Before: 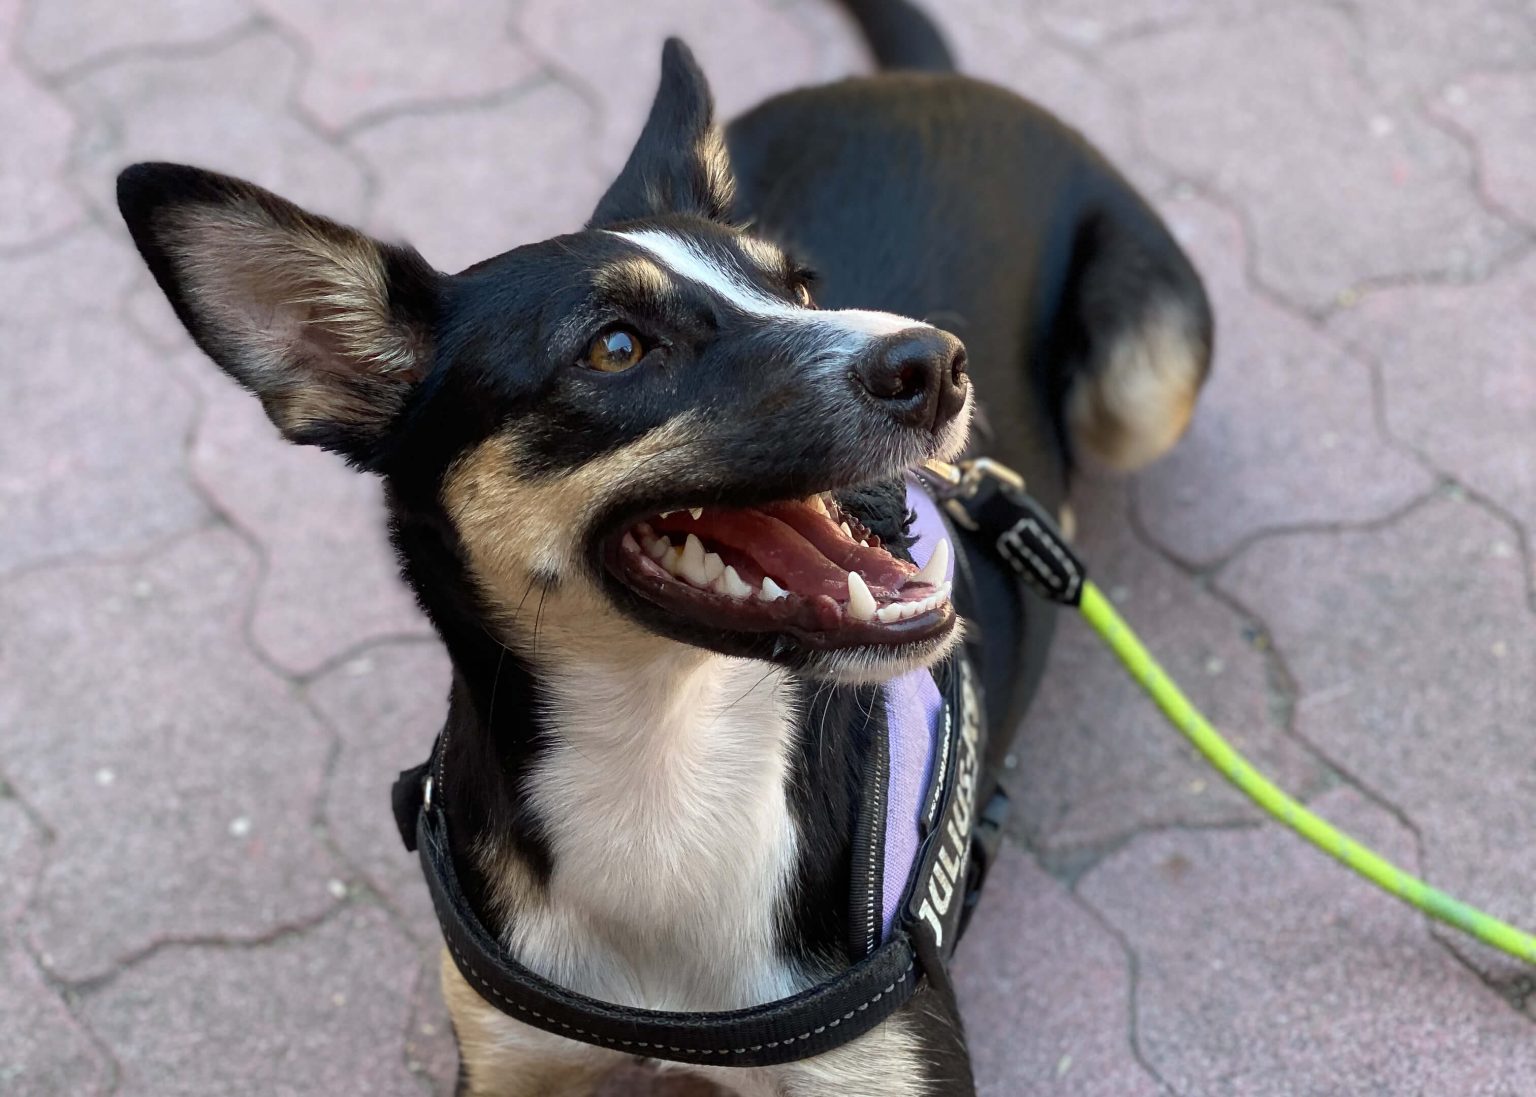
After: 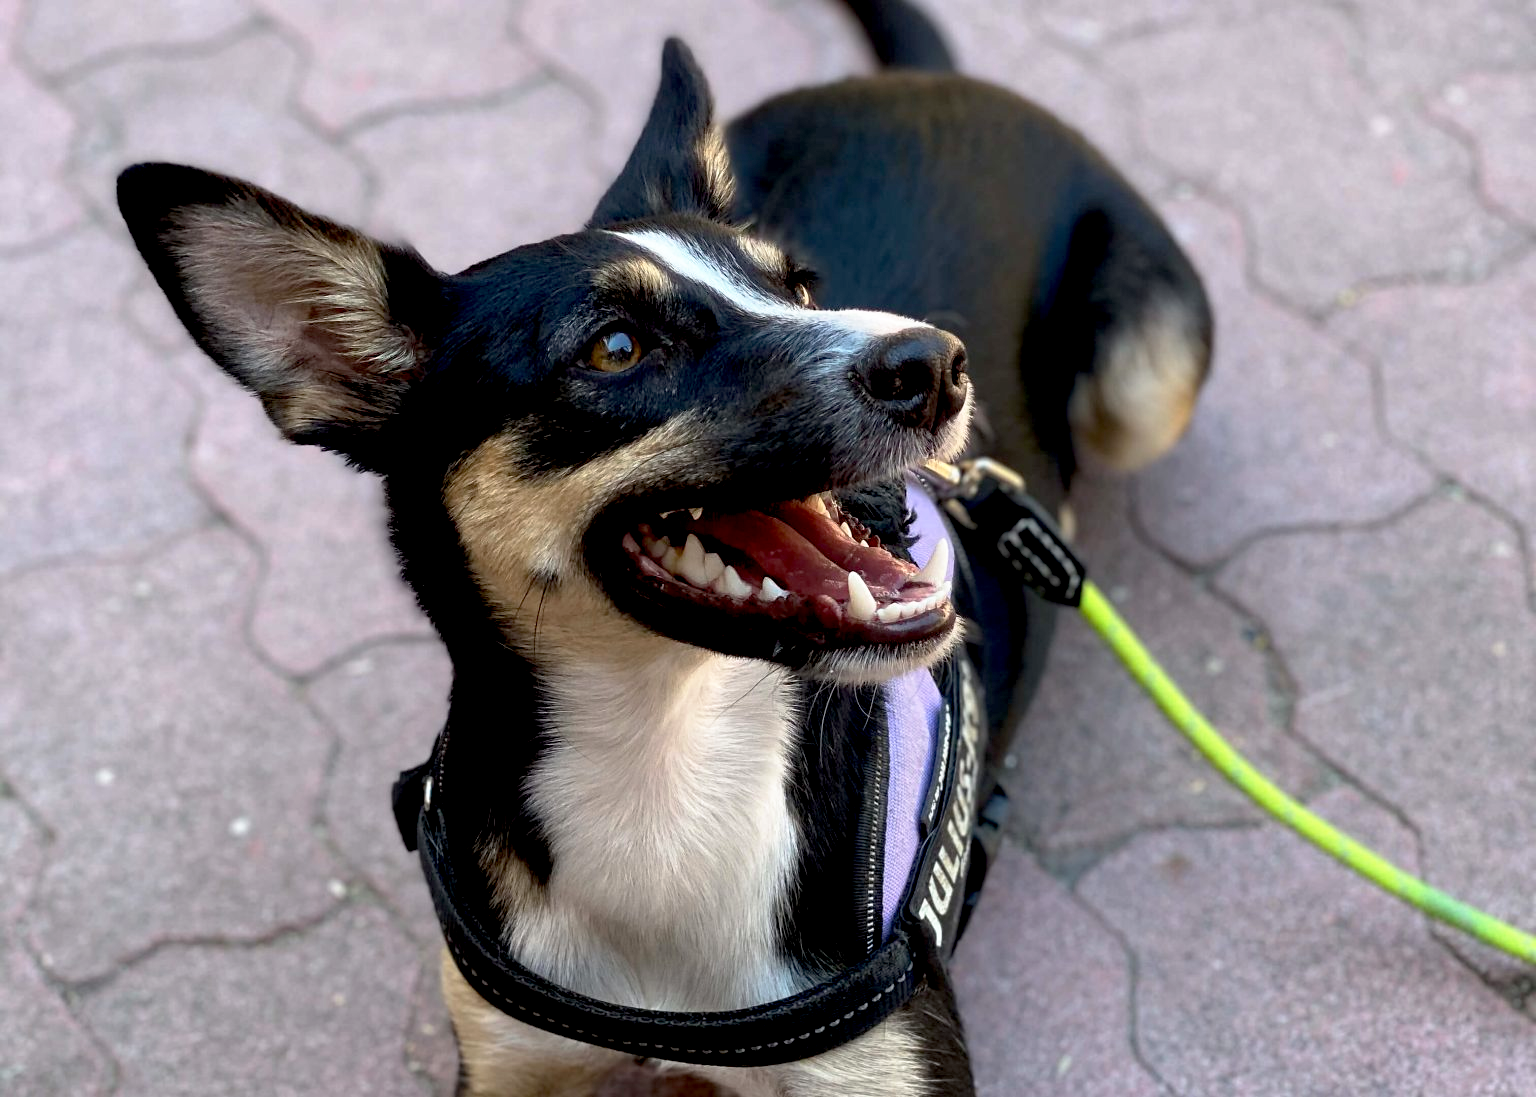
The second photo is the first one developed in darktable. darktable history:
base curve: curves: ch0 [(0.017, 0) (0.425, 0.441) (0.844, 0.933) (1, 1)], preserve colors none
